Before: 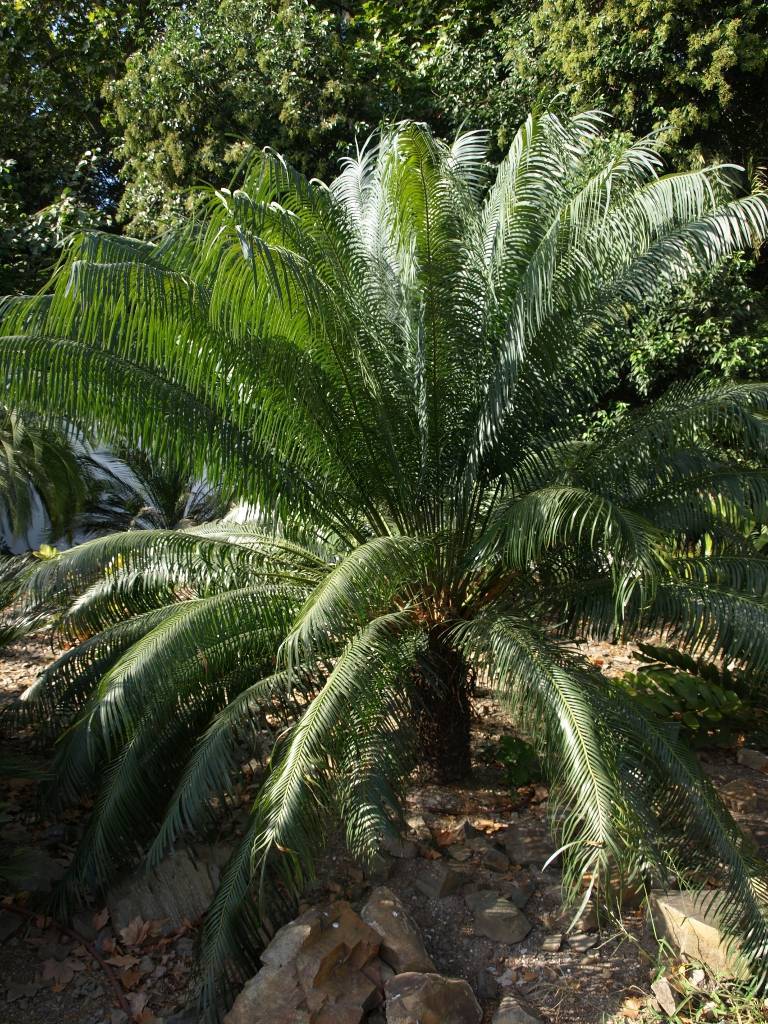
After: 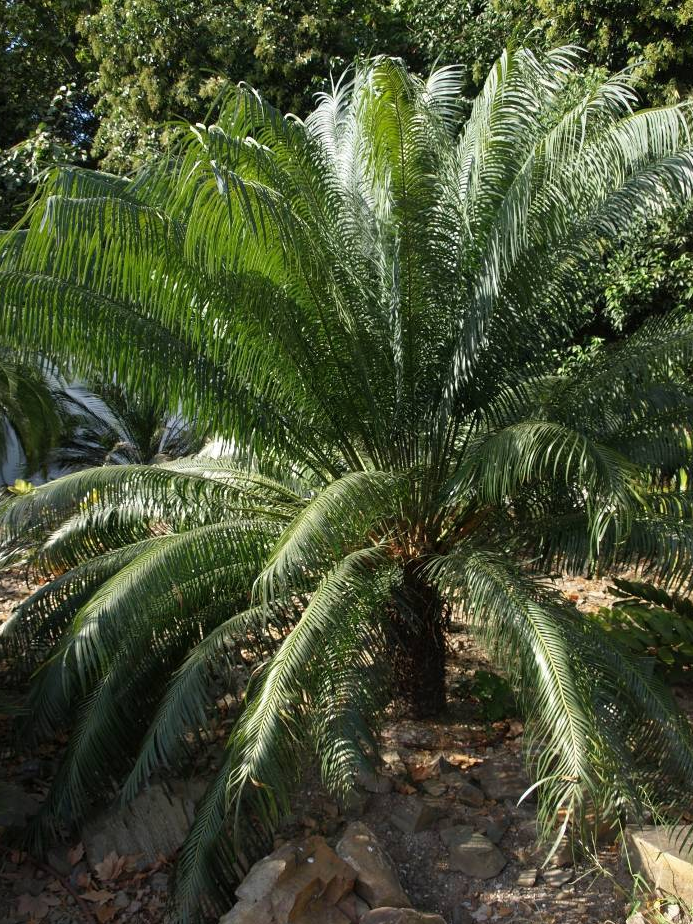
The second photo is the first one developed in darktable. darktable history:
shadows and highlights: shadows 25, highlights -25
crop: left 3.305%, top 6.436%, right 6.389%, bottom 3.258%
